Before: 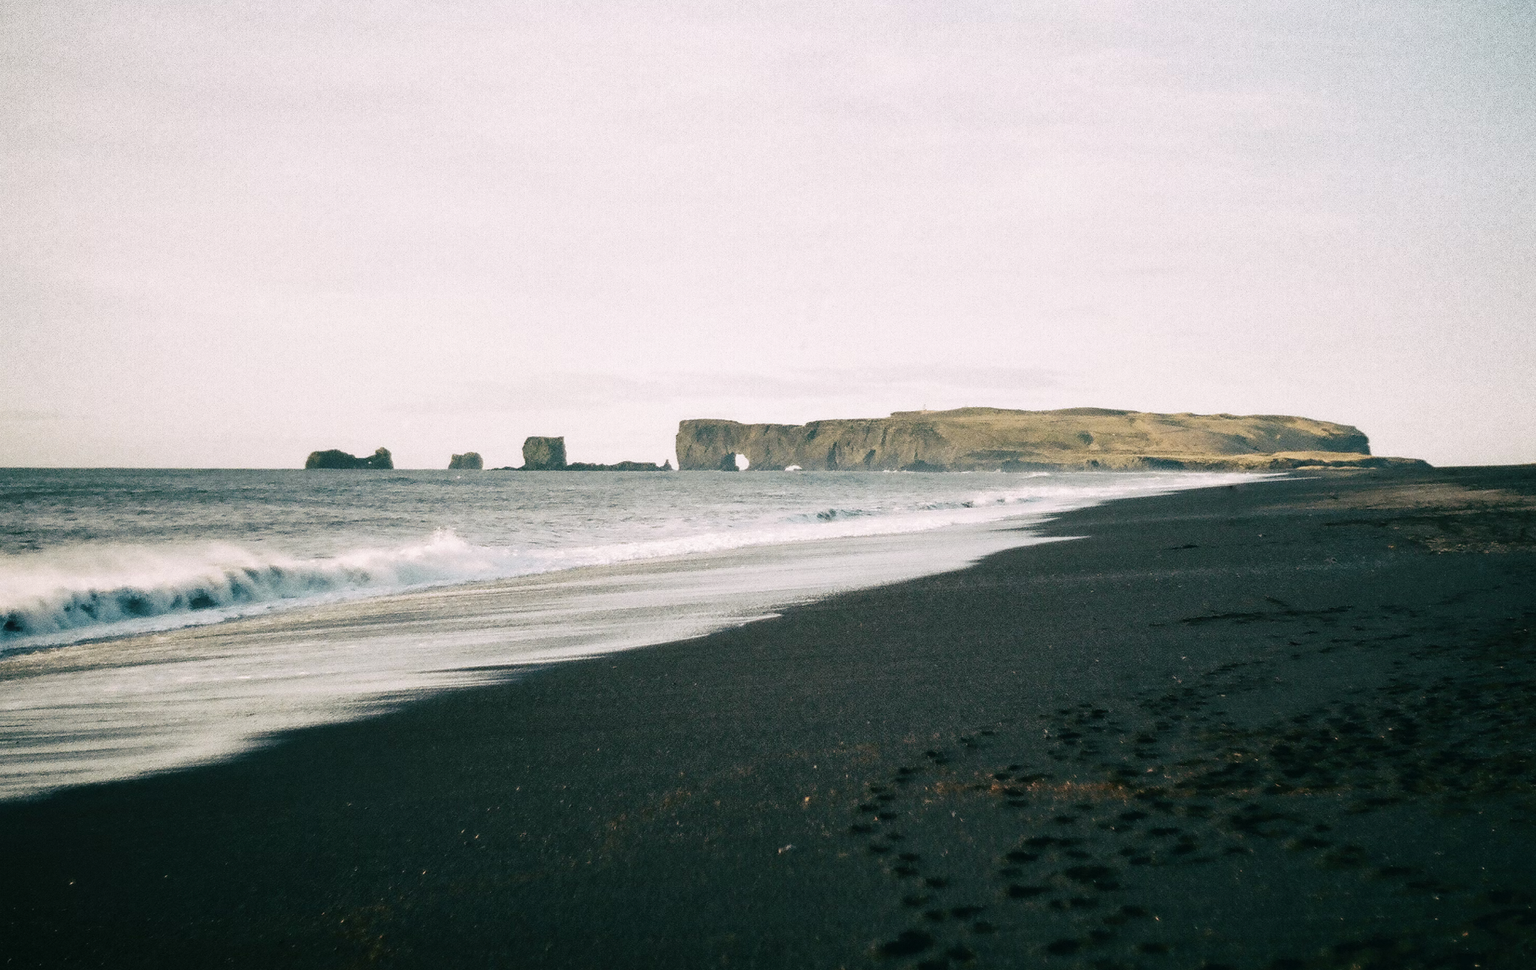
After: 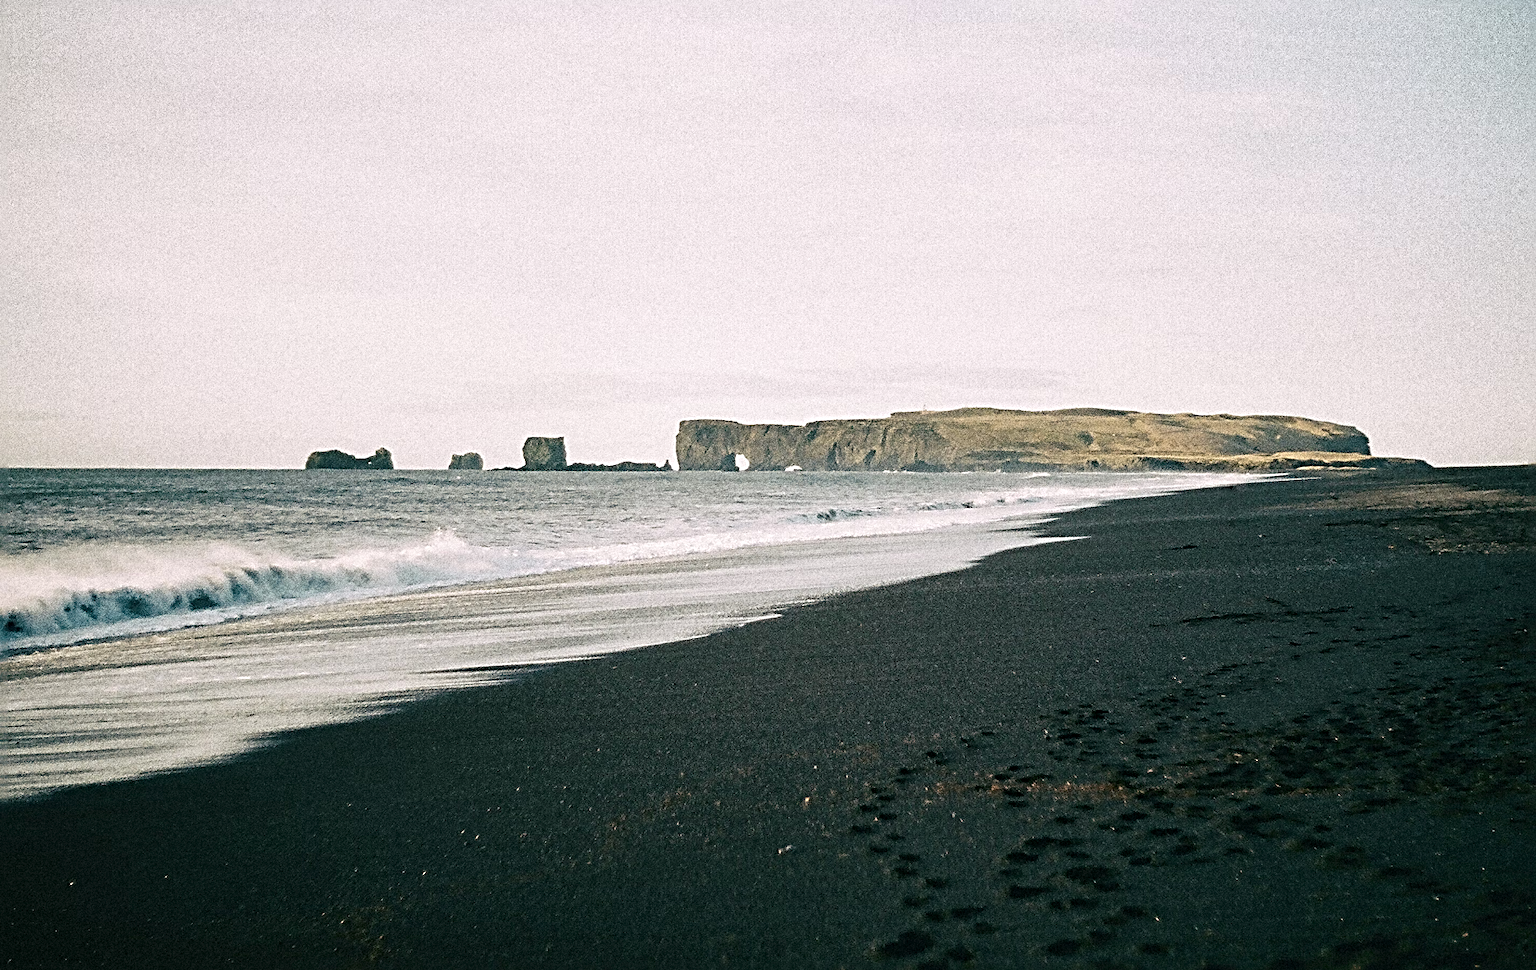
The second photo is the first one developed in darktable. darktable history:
sharpen: radius 3.69, amount 0.928
grain: coarseness 14.49 ISO, strength 48.04%, mid-tones bias 35%
